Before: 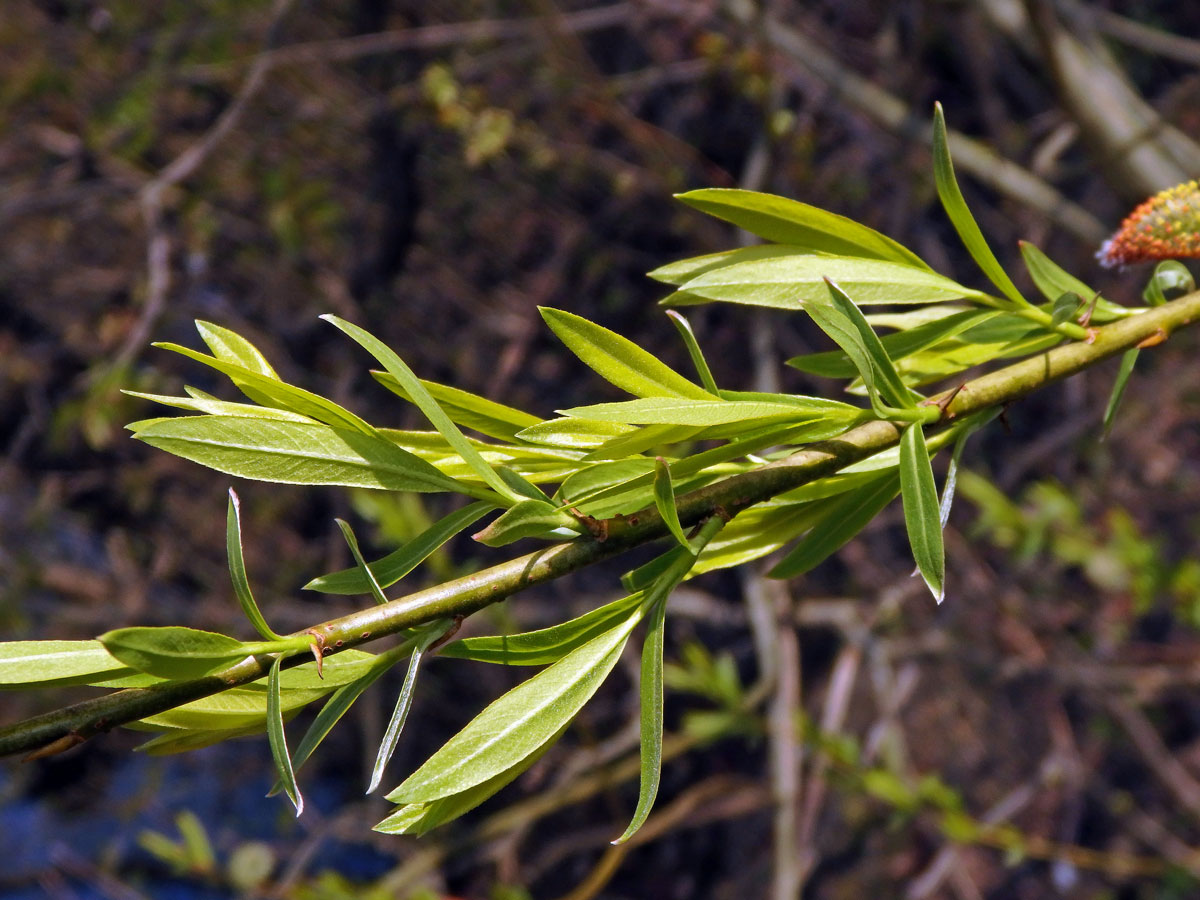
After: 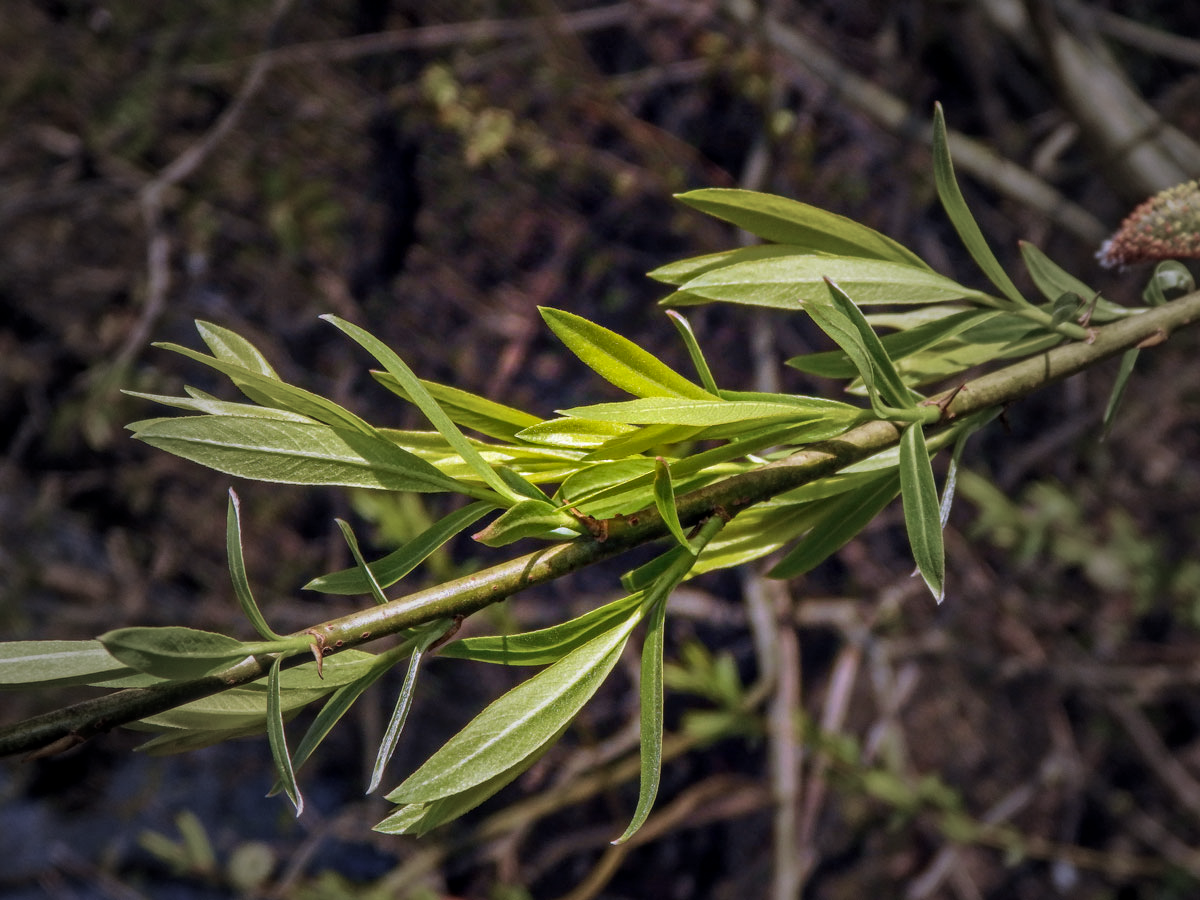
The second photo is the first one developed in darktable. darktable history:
vignetting: fall-off start 16.72%, fall-off radius 99.68%, width/height ratio 0.721
local contrast: highlights 1%, shadows 5%, detail 133%
velvia: on, module defaults
